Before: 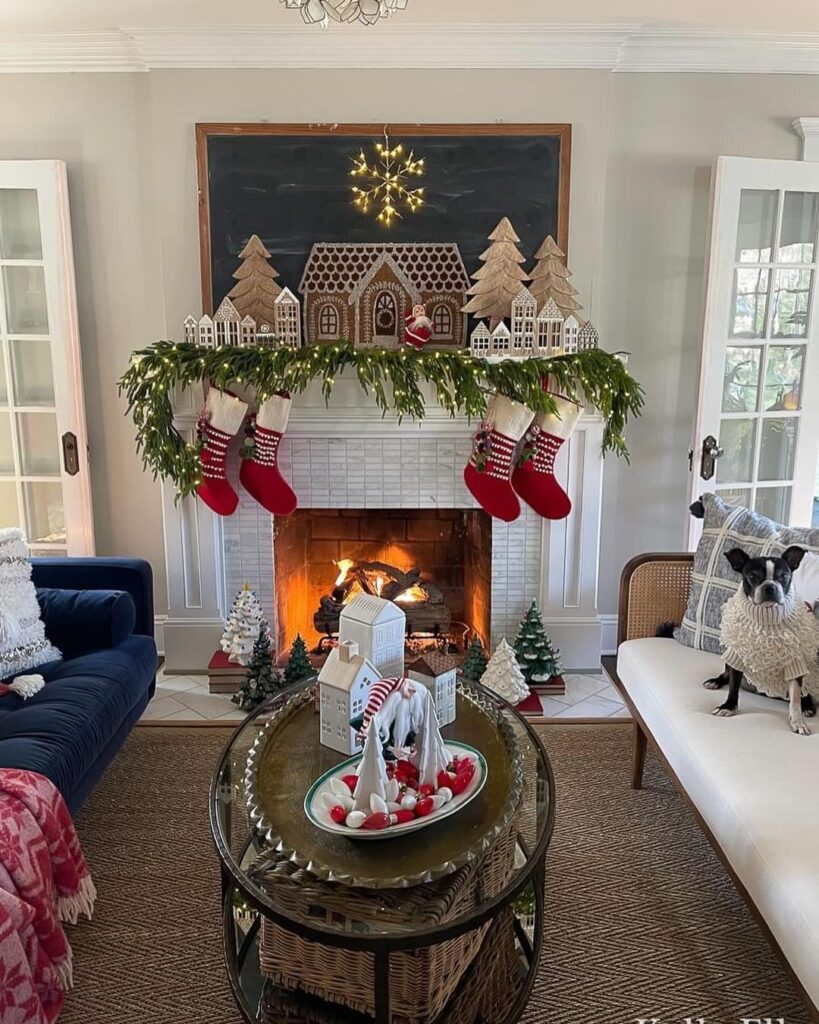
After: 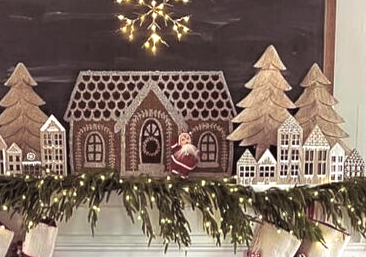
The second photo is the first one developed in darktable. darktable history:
split-toning: shadows › saturation 0.24, highlights › hue 54°, highlights › saturation 0.24
shadows and highlights: shadows 37.27, highlights -28.18, soften with gaussian
crop: left 28.64%, top 16.832%, right 26.637%, bottom 58.055%
exposure: exposure 0.6 EV, compensate highlight preservation false
